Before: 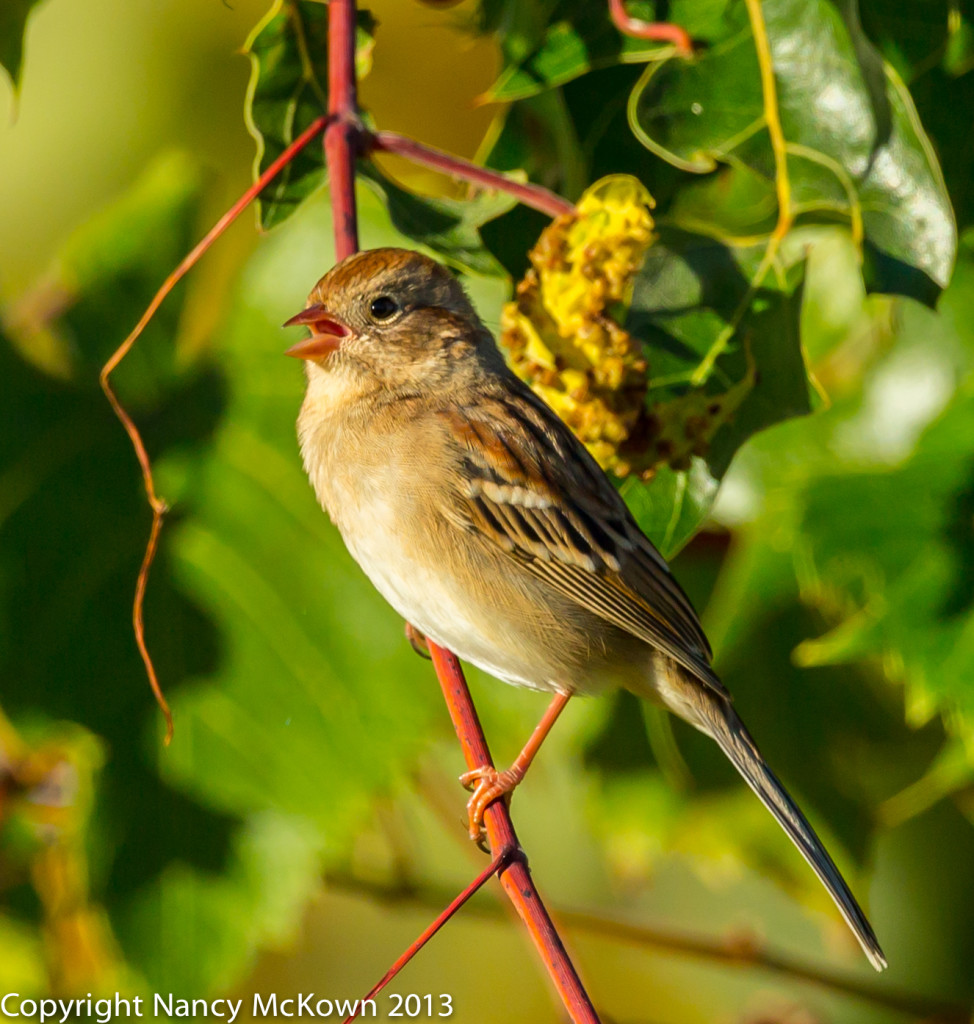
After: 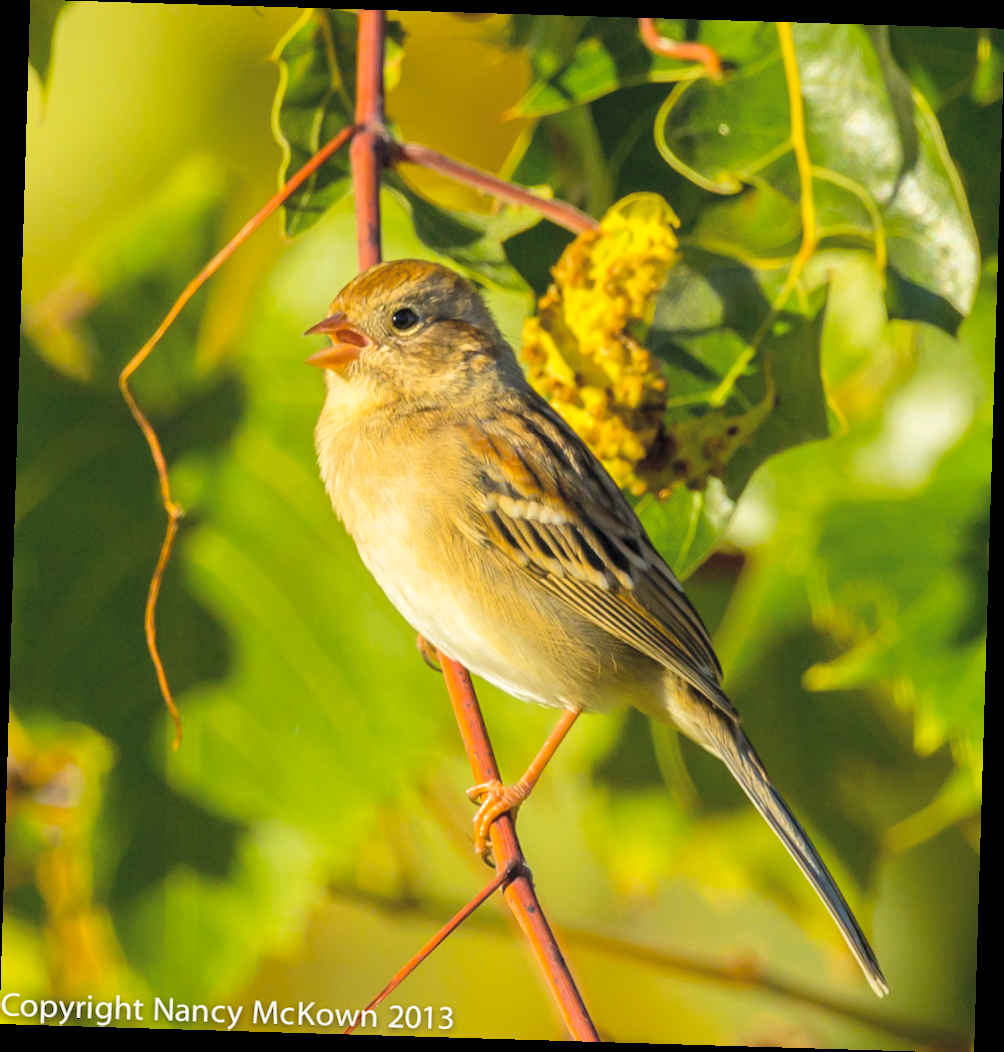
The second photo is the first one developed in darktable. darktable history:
color contrast: green-magenta contrast 0.85, blue-yellow contrast 1.25, unbound 0
rotate and perspective: rotation 1.72°, automatic cropping off
contrast brightness saturation: brightness 0.28
